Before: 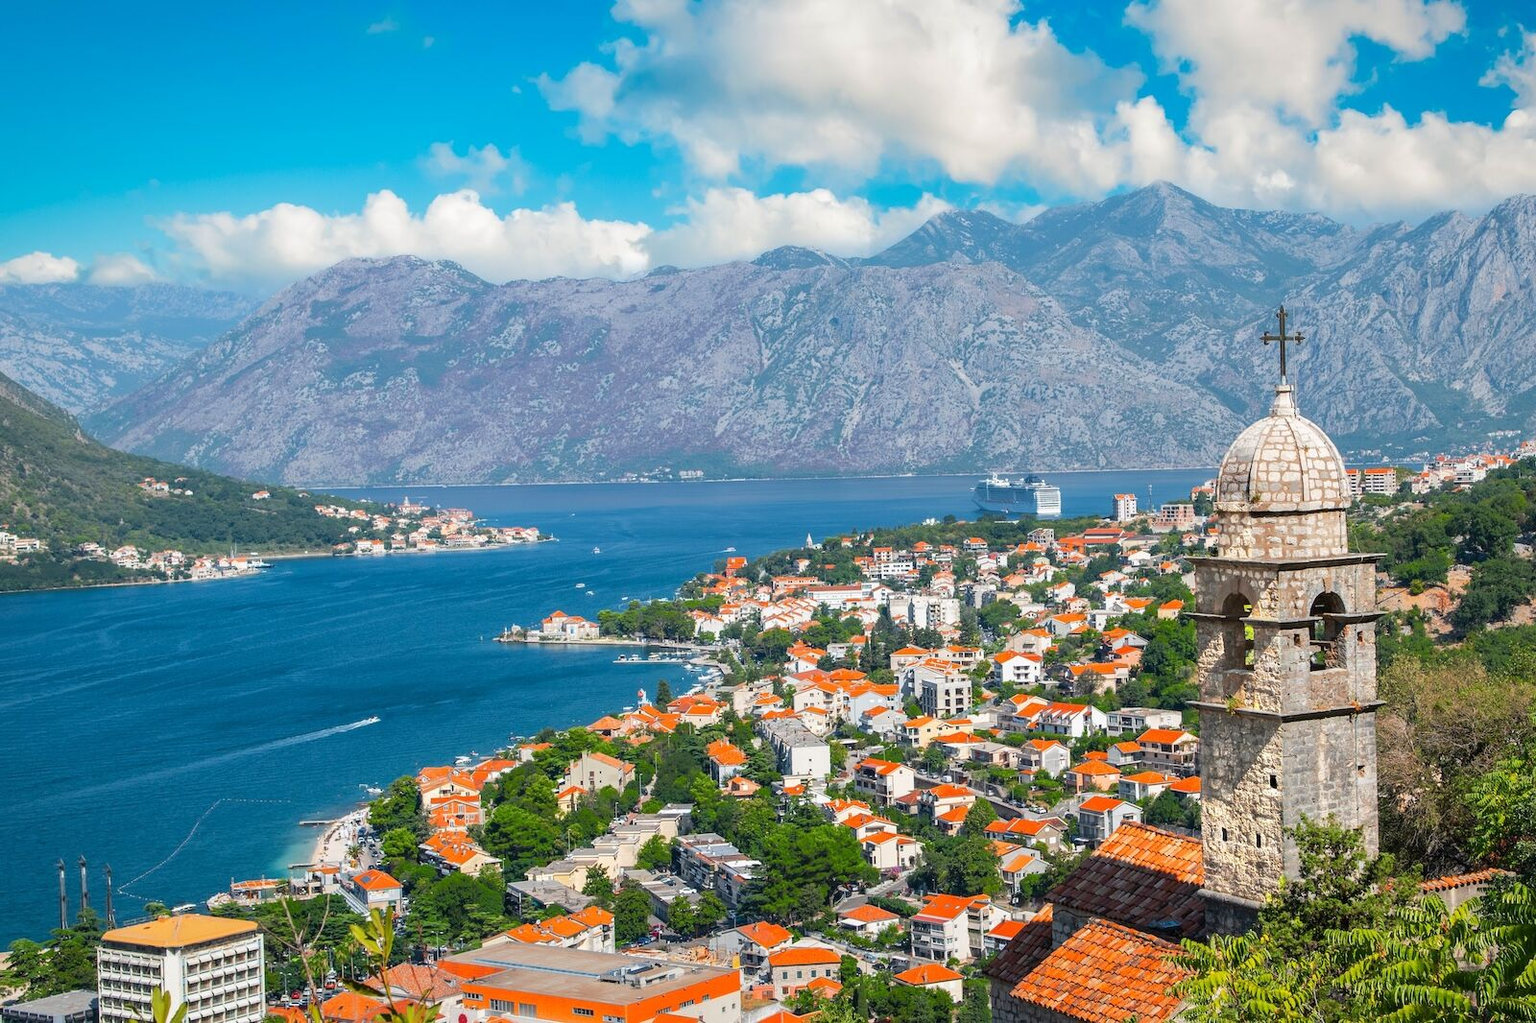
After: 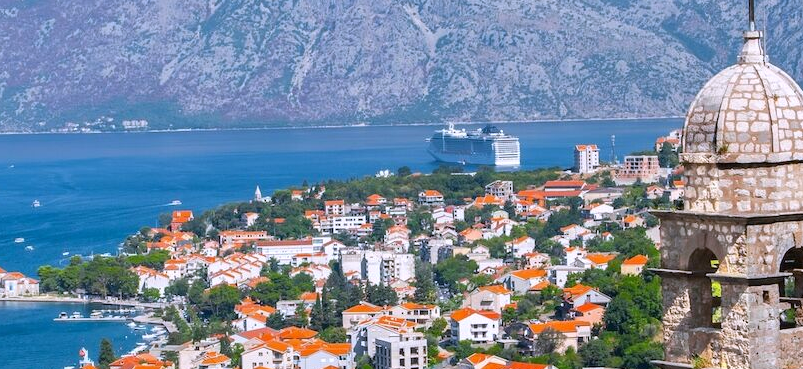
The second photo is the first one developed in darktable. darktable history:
crop: left 36.607%, top 34.735%, right 13.146%, bottom 30.611%
exposure: compensate highlight preservation false
shadows and highlights: soften with gaussian
white balance: red 1.004, blue 1.096
